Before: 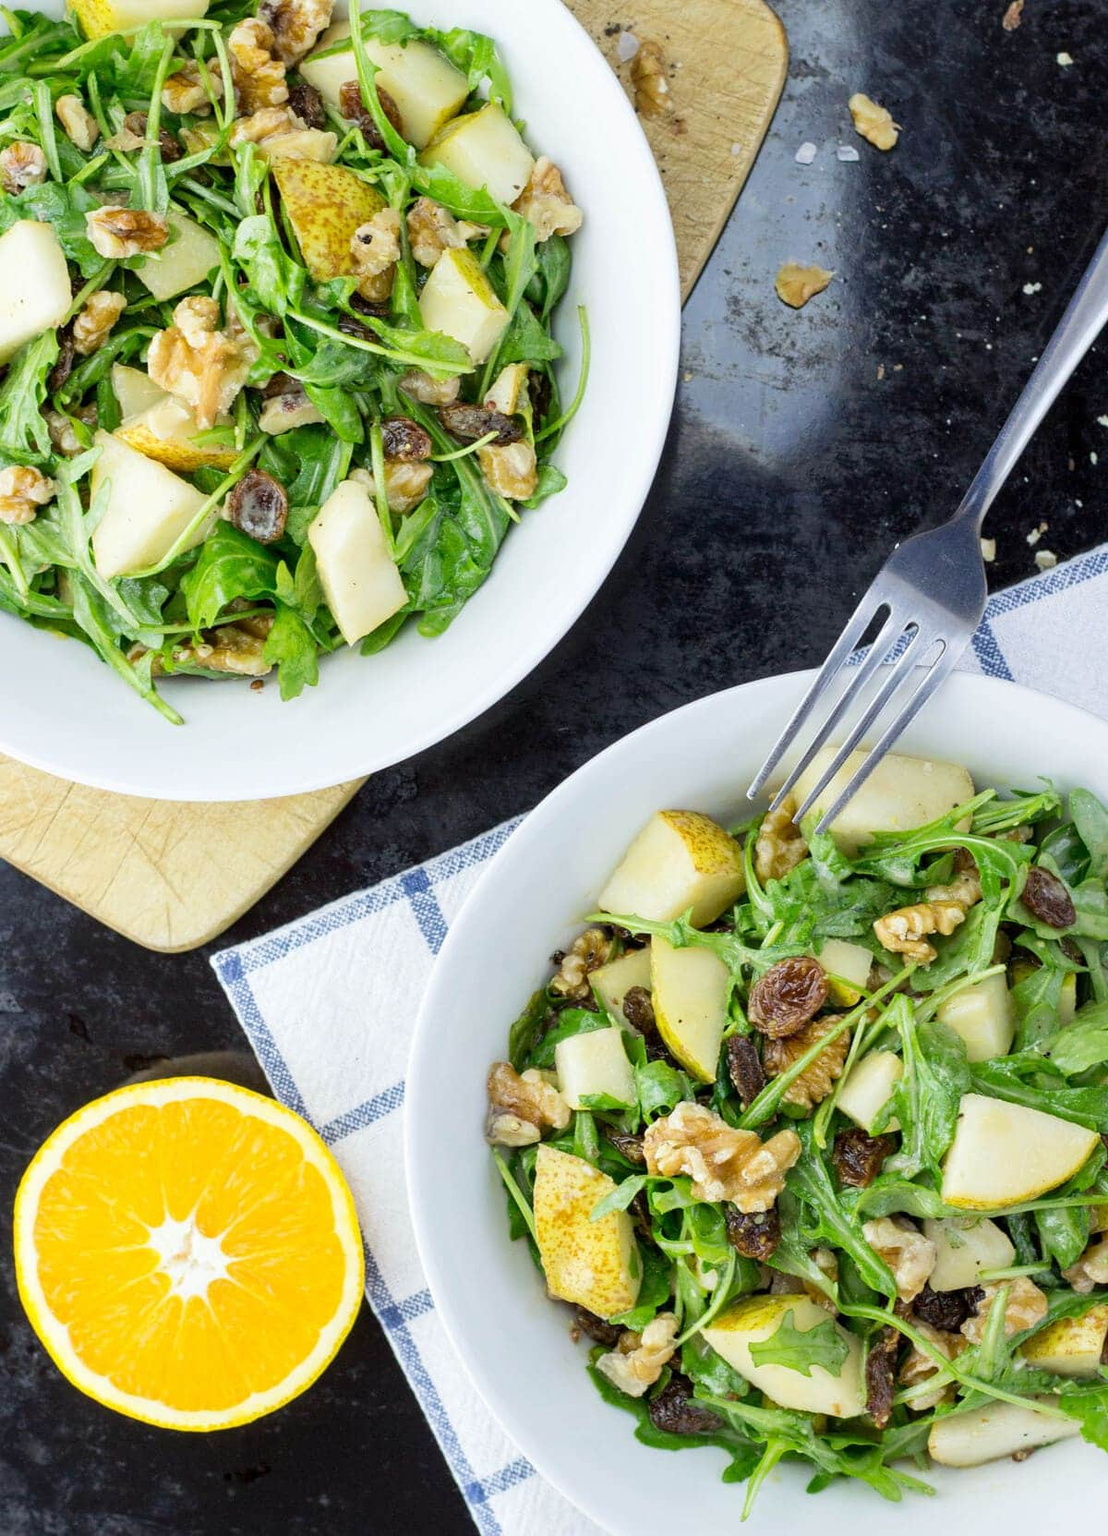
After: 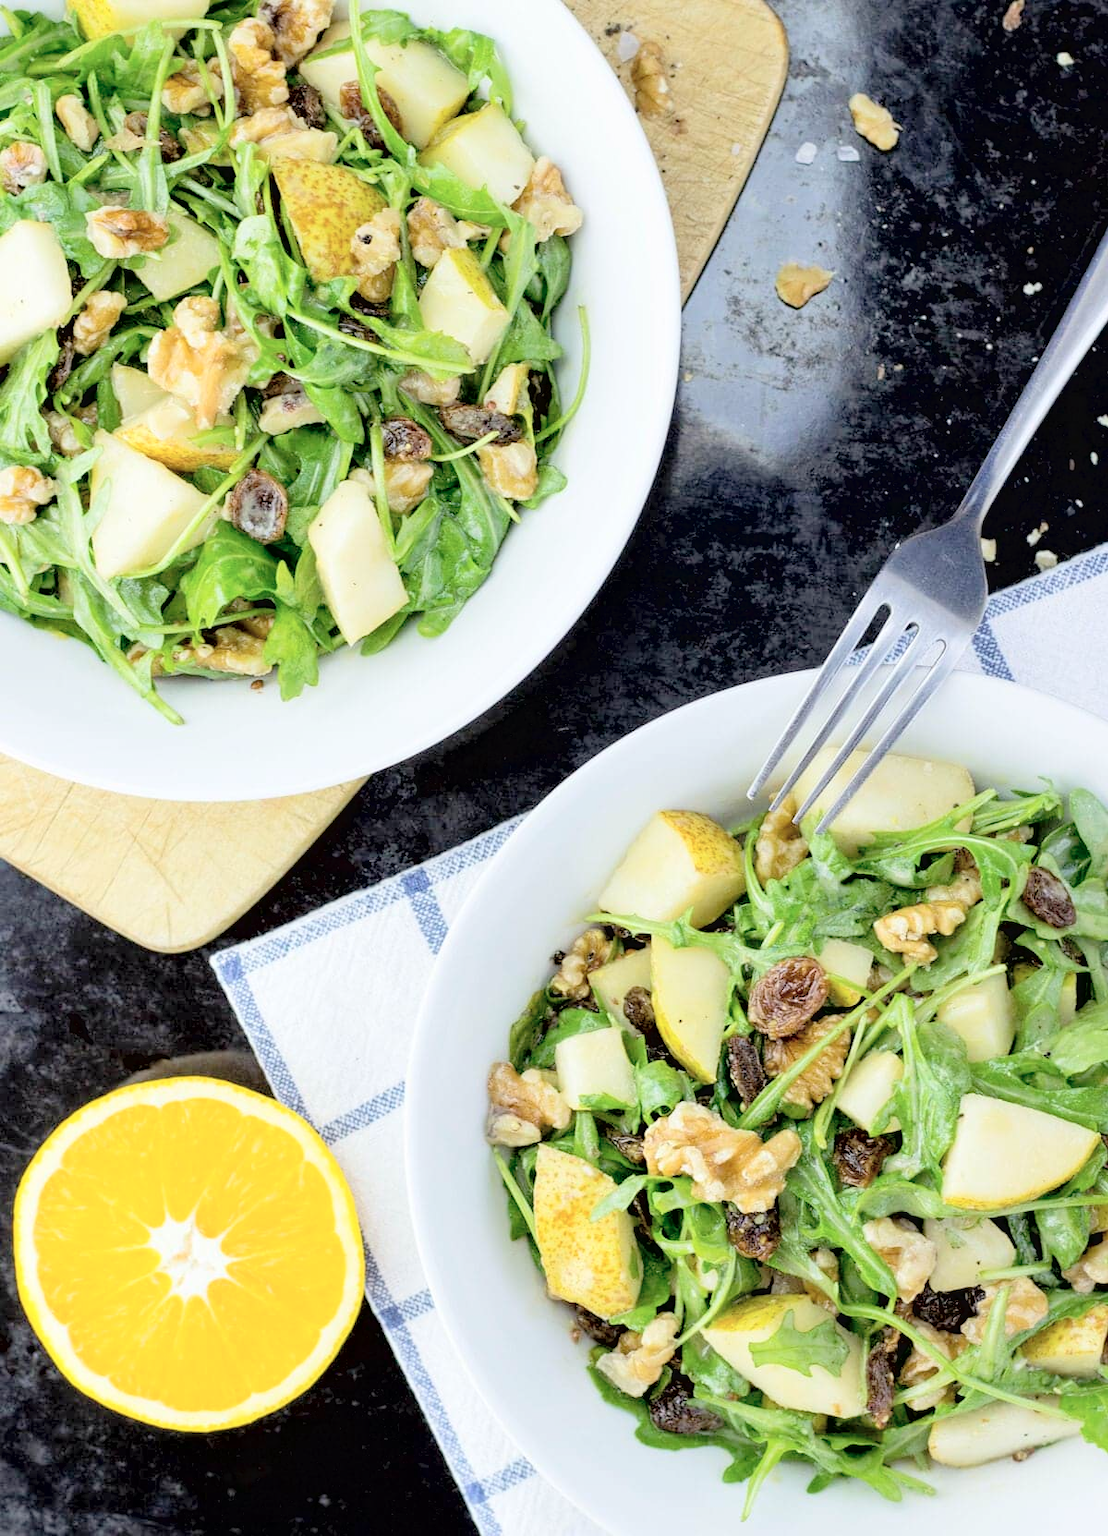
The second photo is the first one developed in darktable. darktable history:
exposure: black level correction 0.011, exposure -0.478 EV, compensate highlight preservation false
global tonemap: drago (0.7, 100)
